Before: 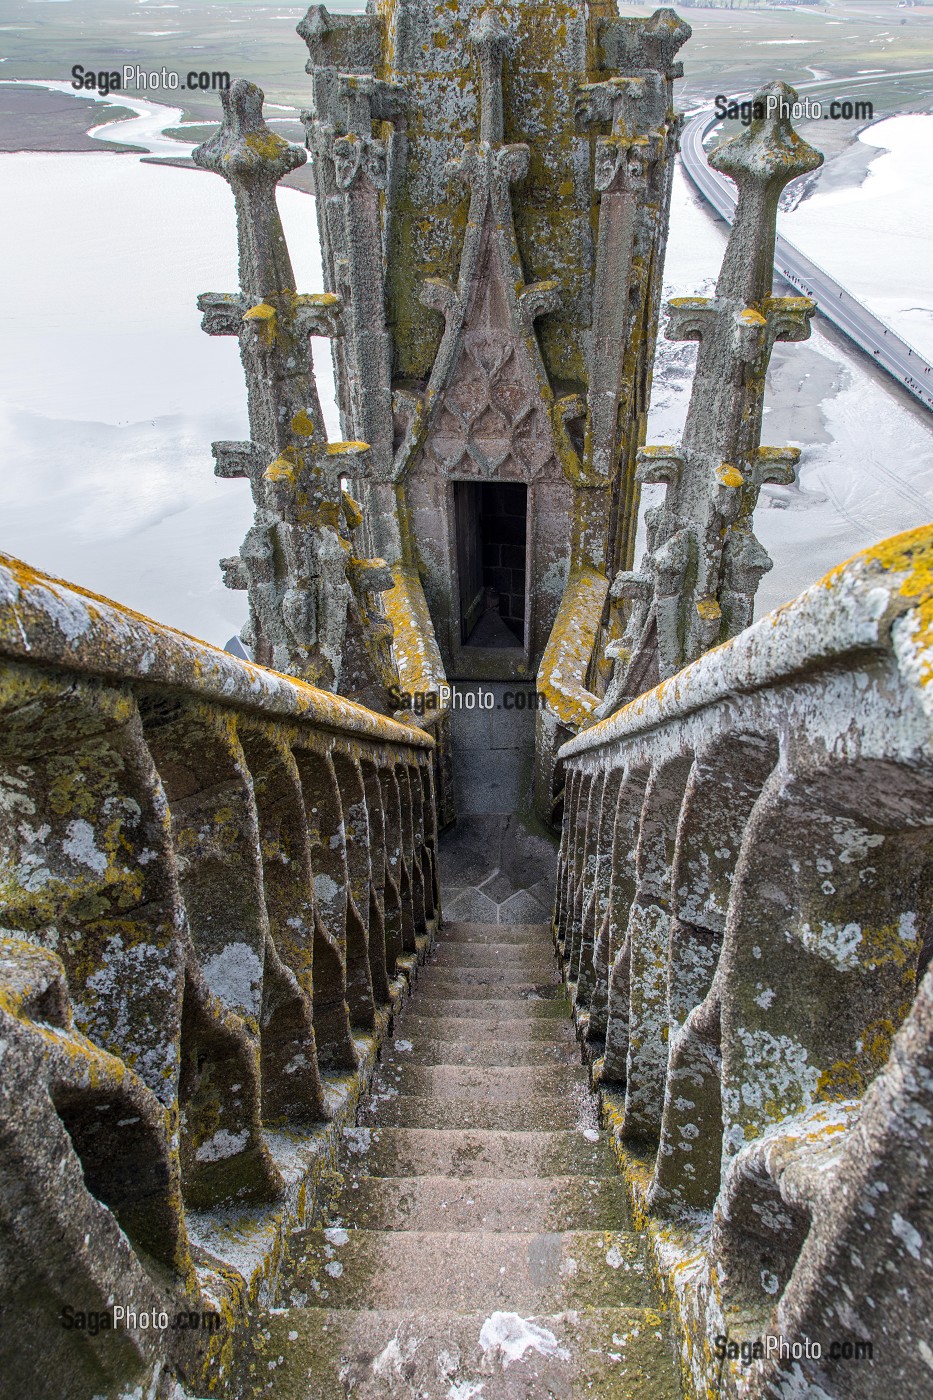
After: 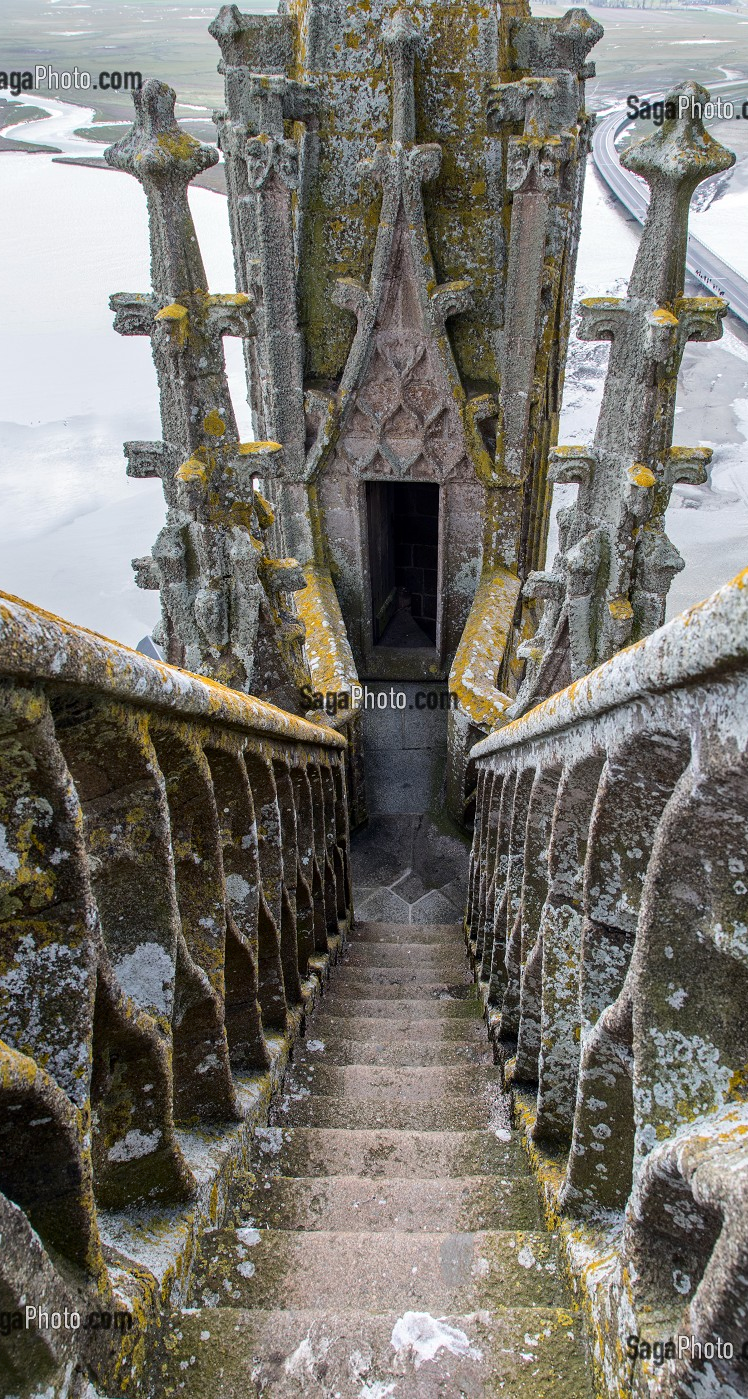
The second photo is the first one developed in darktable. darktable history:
tone curve: curves: ch0 [(0, 0) (0.08, 0.056) (0.4, 0.4) (0.6, 0.612) (0.92, 0.924) (1, 1)], color space Lab, independent channels, preserve colors none
crop and rotate: left 9.521%, right 10.203%
